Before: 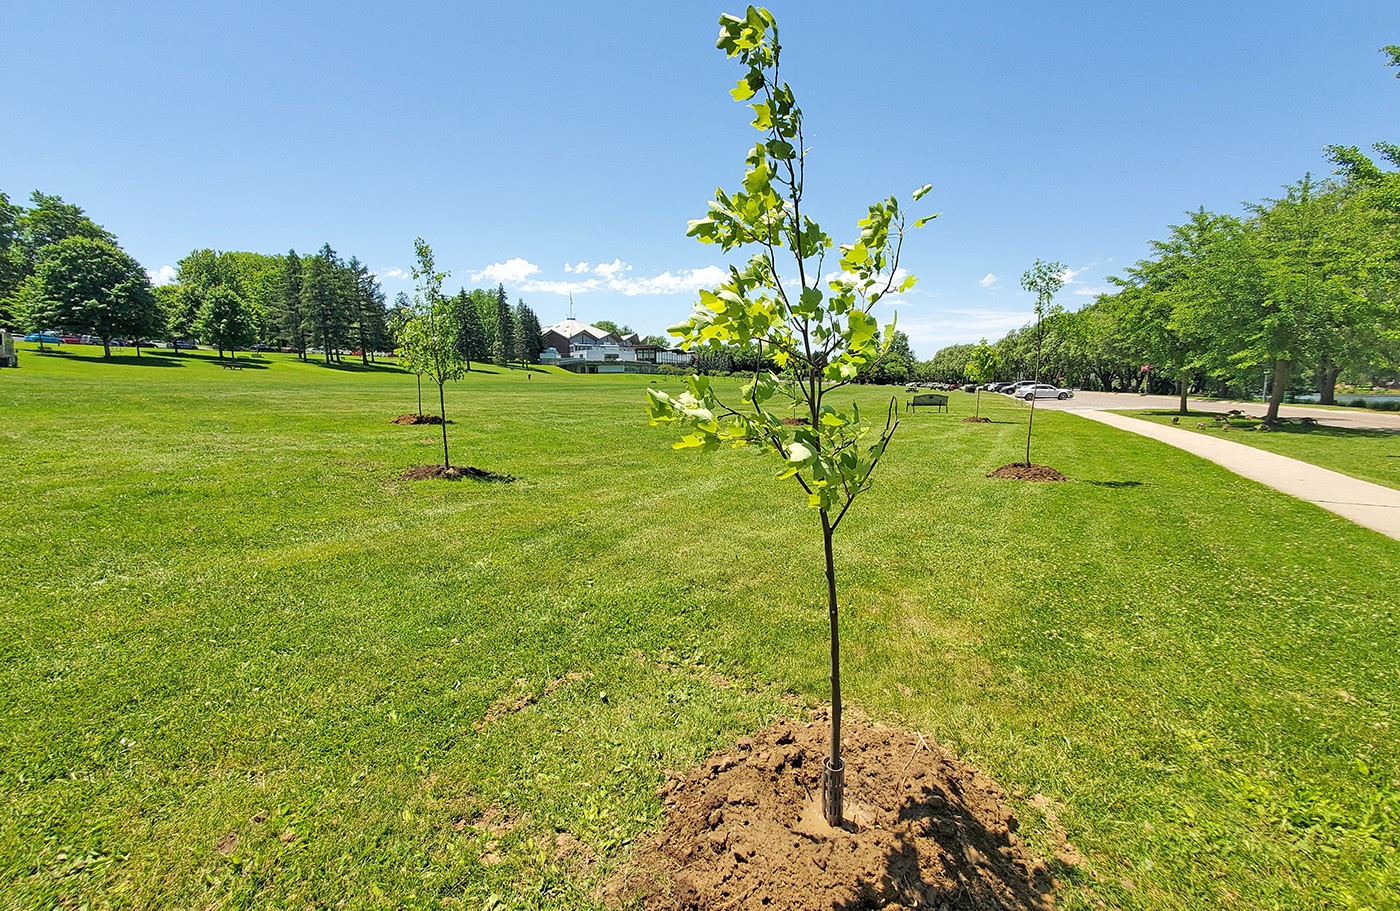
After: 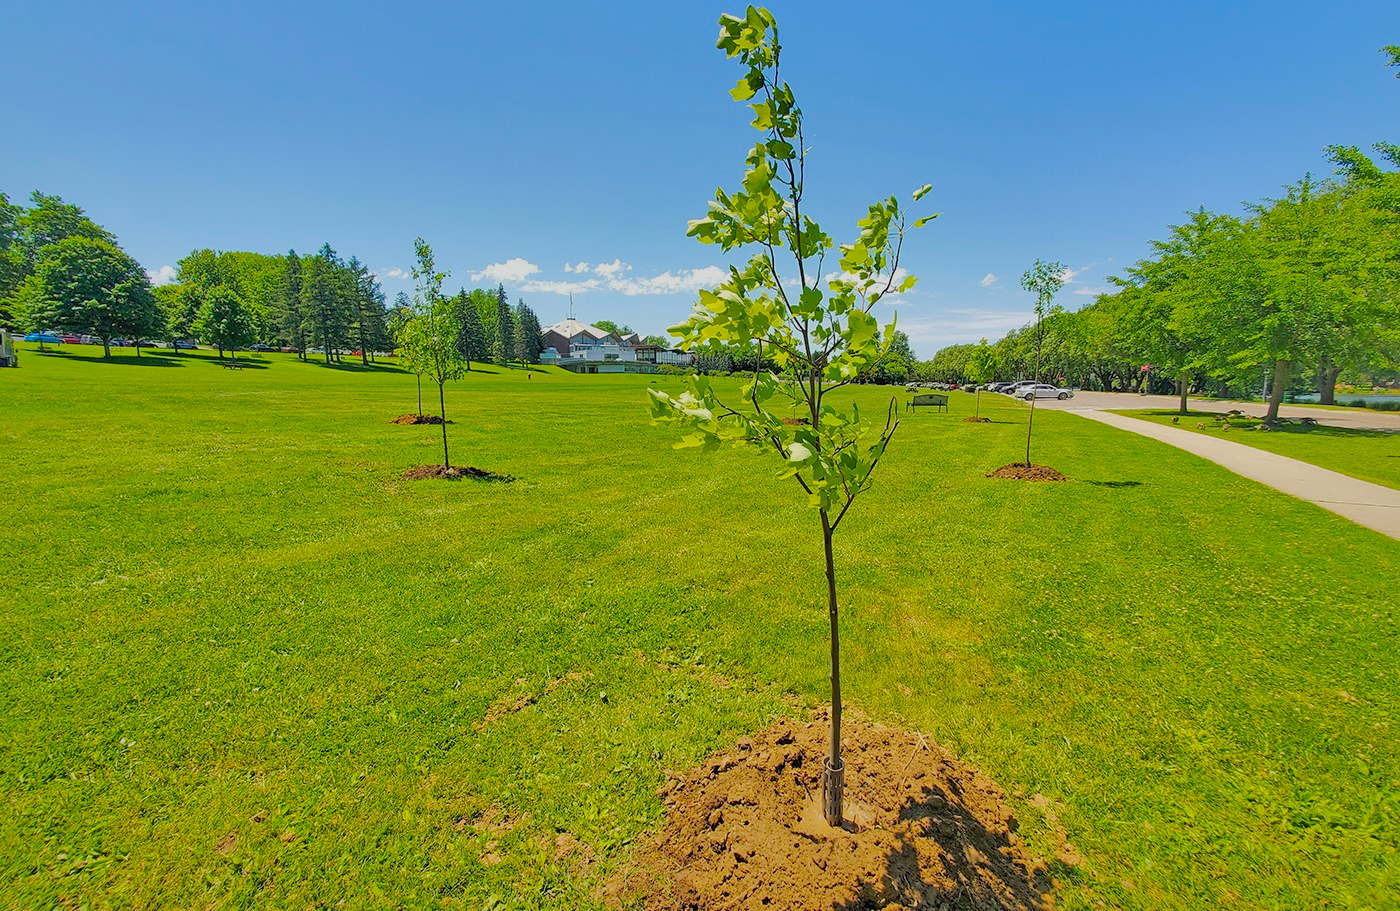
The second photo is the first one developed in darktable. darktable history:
shadows and highlights: shadows 40, highlights -60
color balance rgb: perceptual saturation grading › global saturation 25%, perceptual brilliance grading › mid-tones 10%, perceptual brilliance grading › shadows 15%, global vibrance 20%
tone equalizer: -8 EV 0.25 EV, -7 EV 0.417 EV, -6 EV 0.417 EV, -5 EV 0.25 EV, -3 EV -0.25 EV, -2 EV -0.417 EV, -1 EV -0.417 EV, +0 EV -0.25 EV, edges refinement/feathering 500, mask exposure compensation -1.57 EV, preserve details guided filter
